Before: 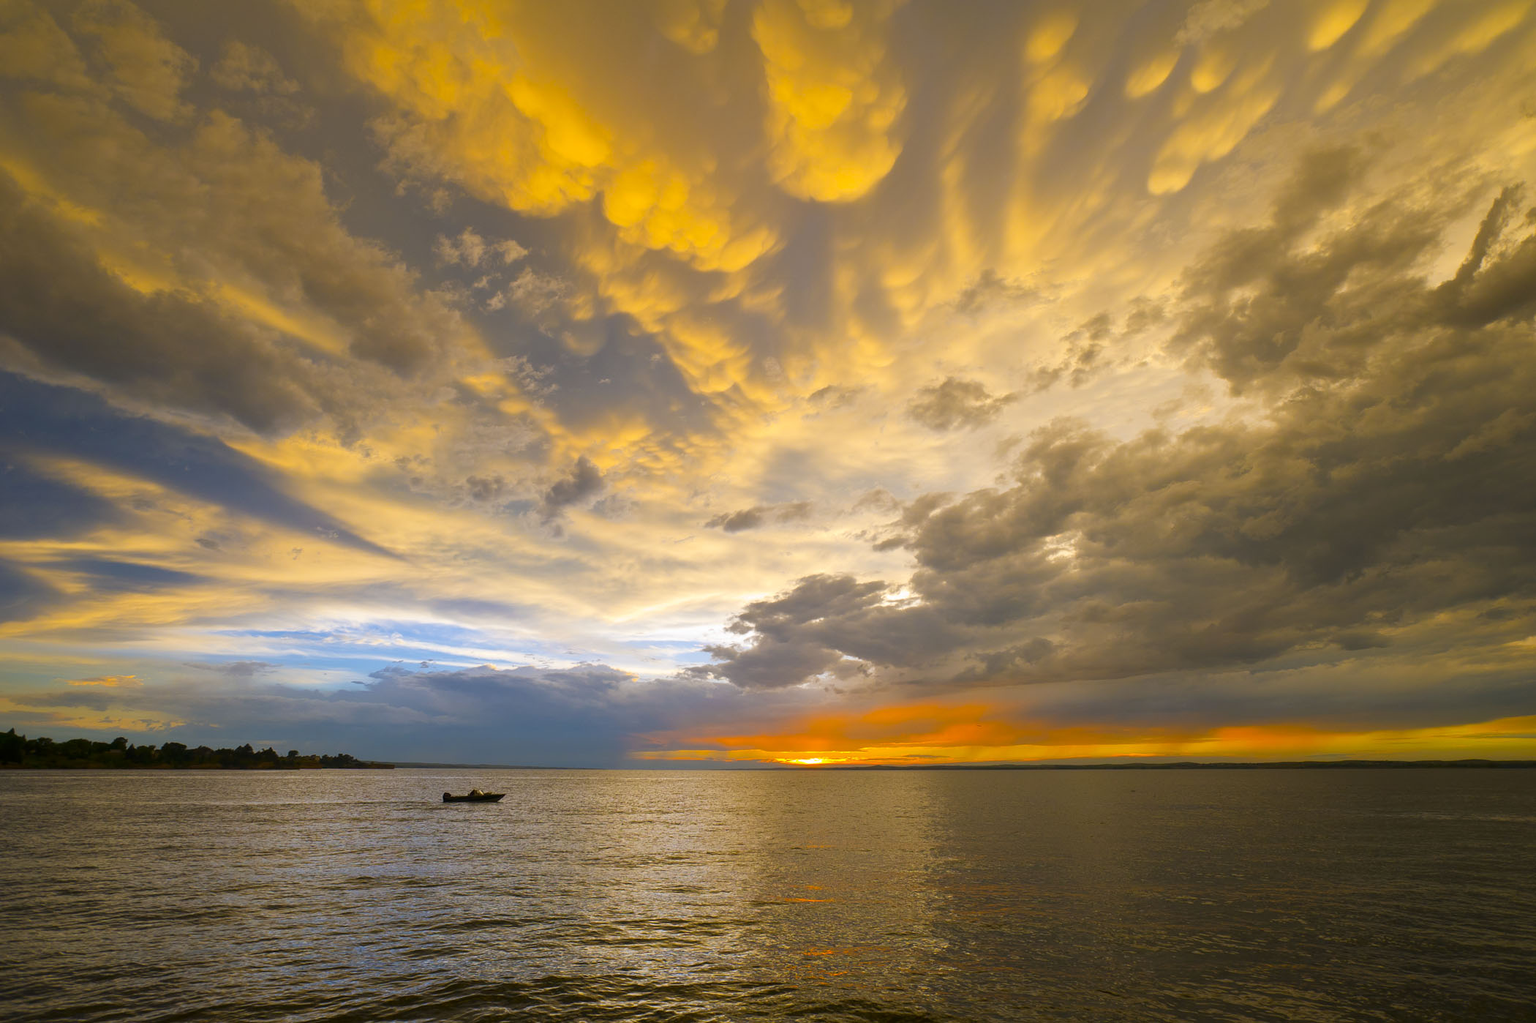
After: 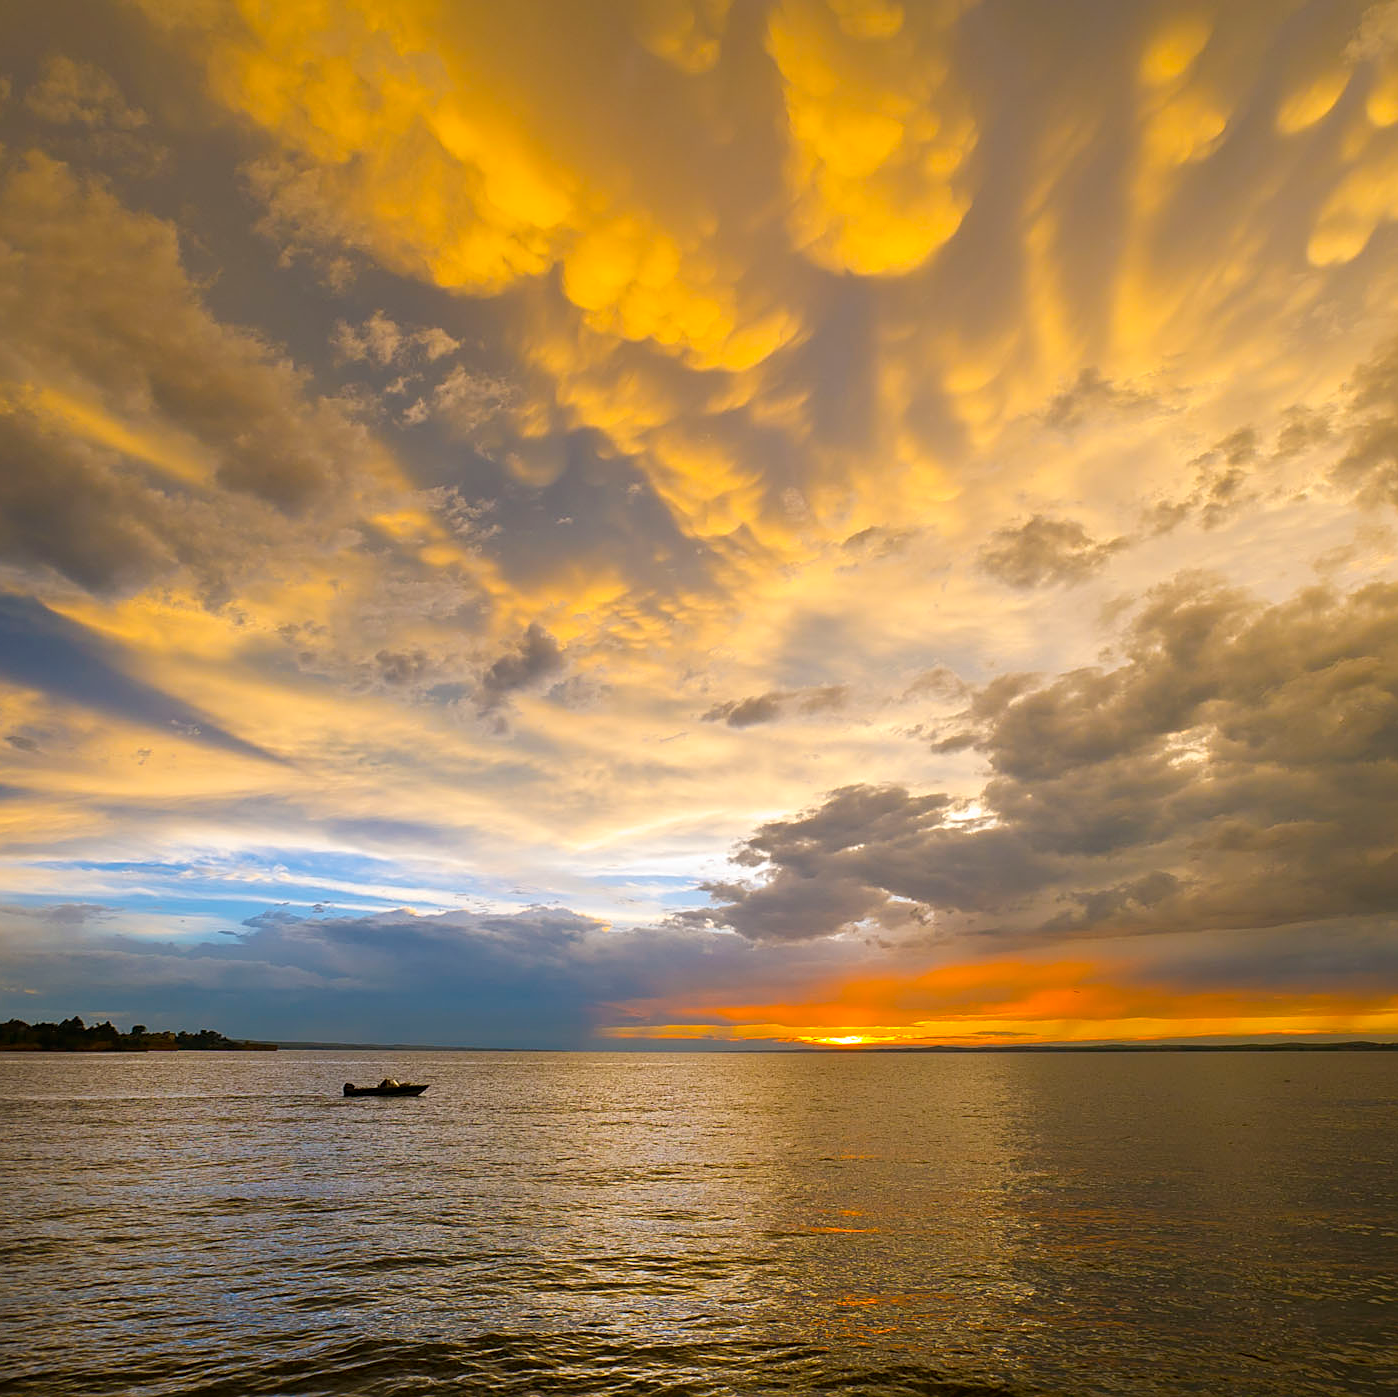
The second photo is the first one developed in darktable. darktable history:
crop and rotate: left 12.521%, right 20.89%
sharpen: on, module defaults
